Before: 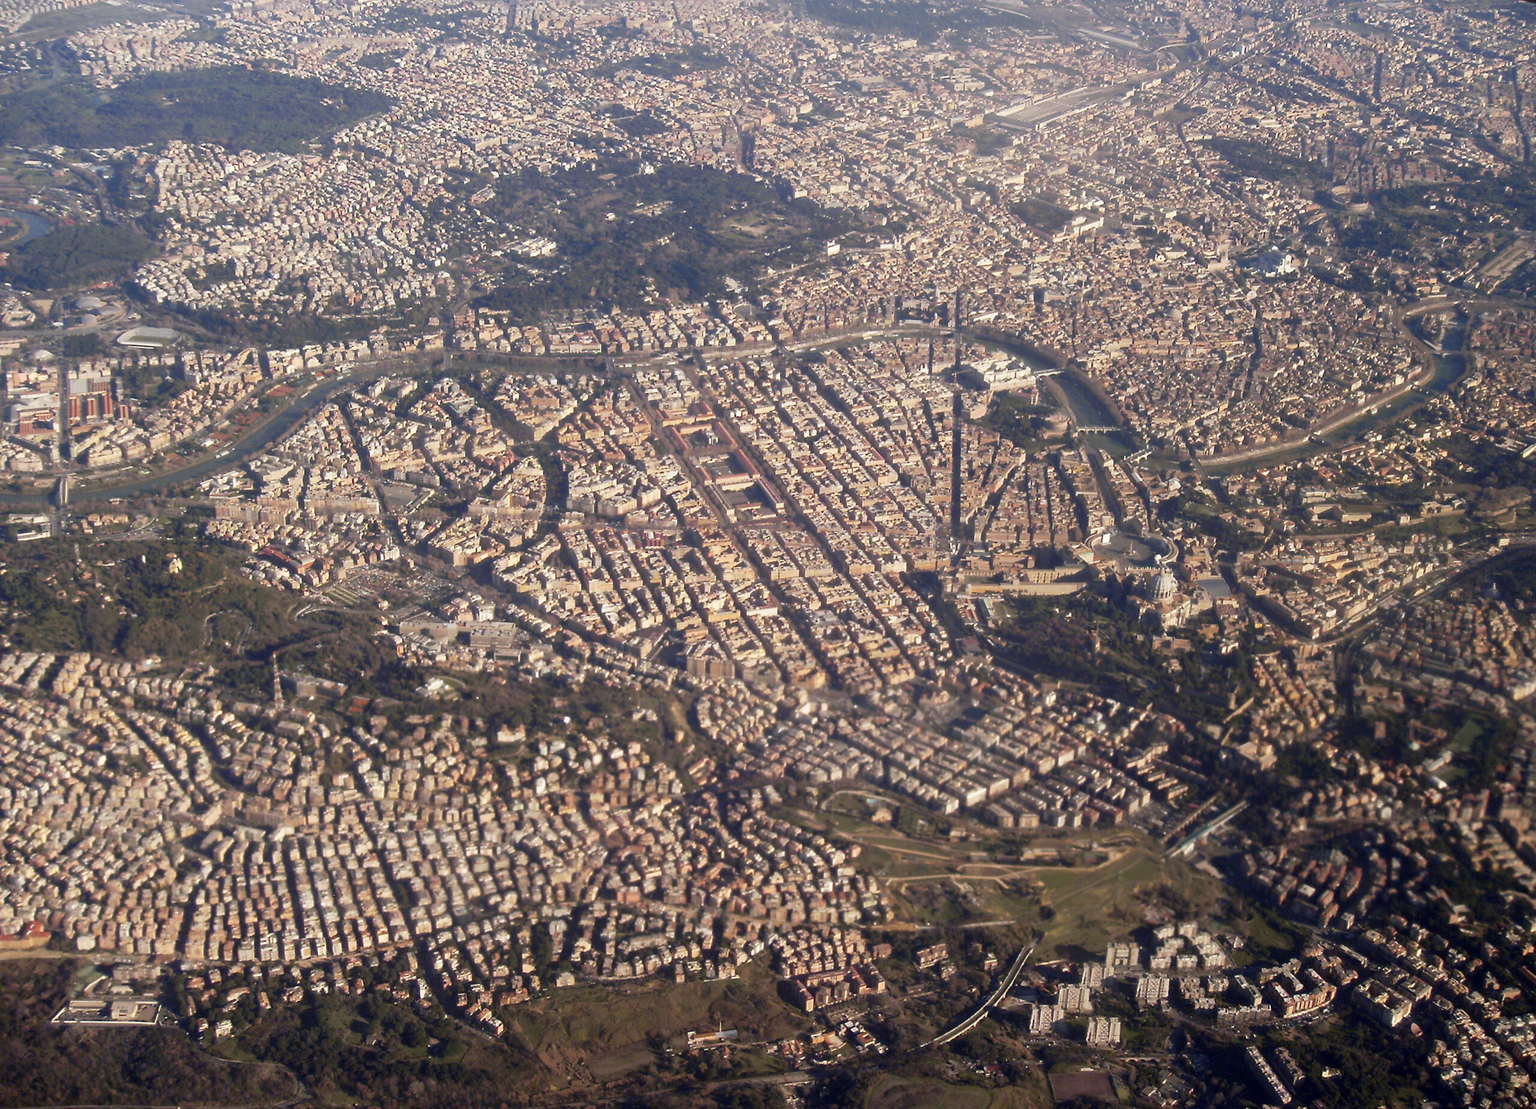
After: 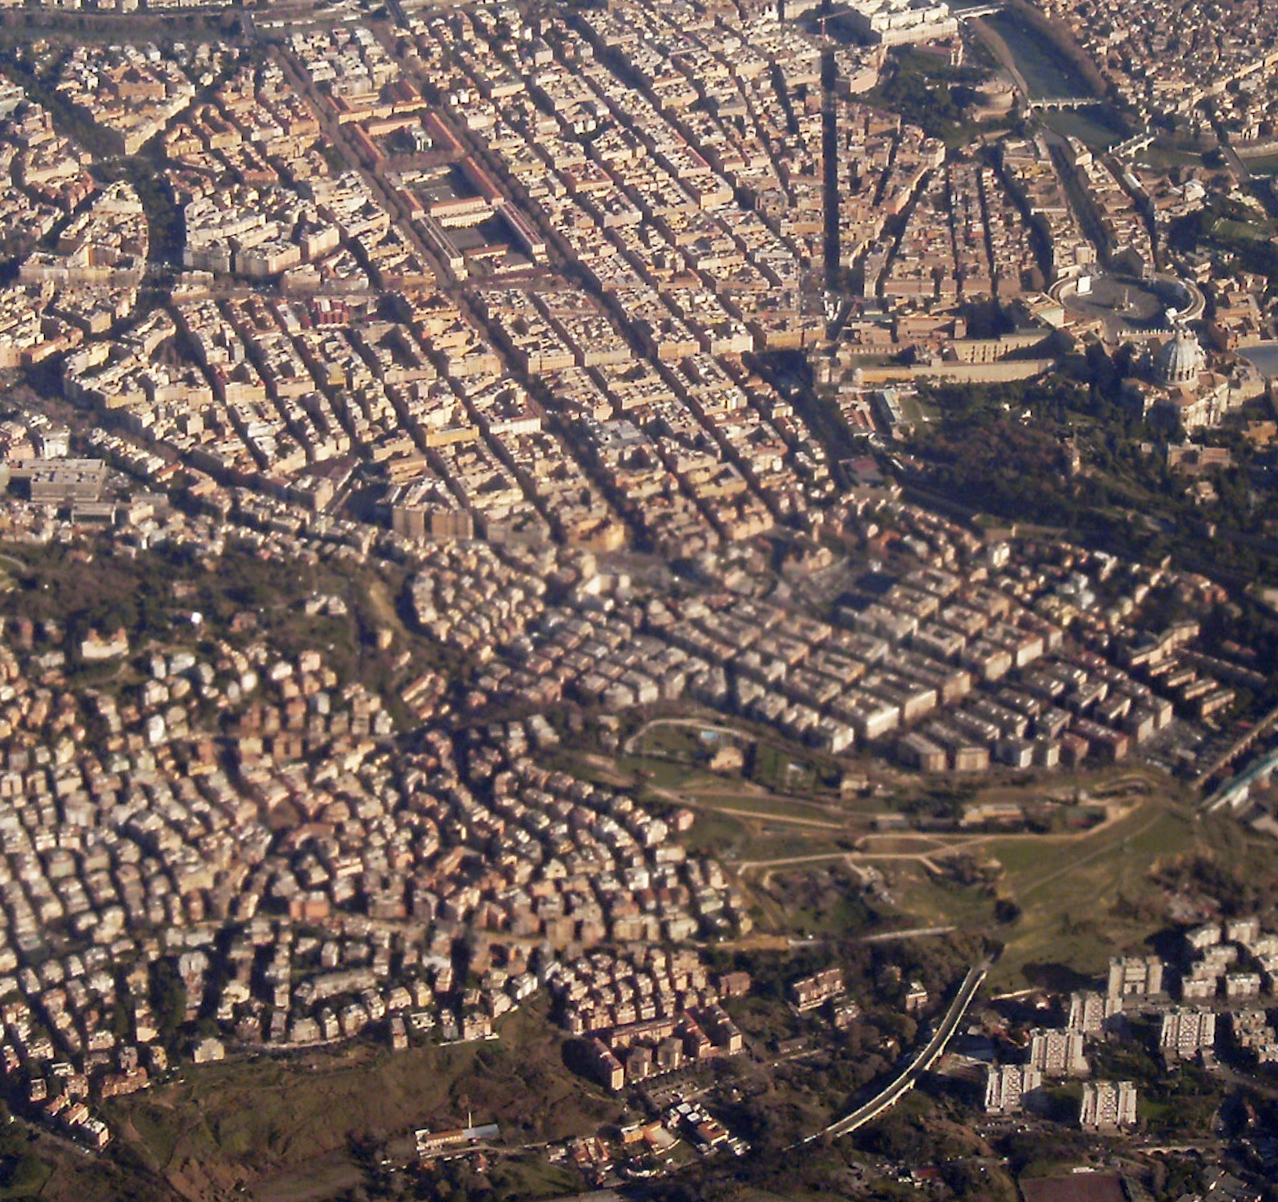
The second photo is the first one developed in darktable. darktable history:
haze removal: adaptive false
crop and rotate: left 29.237%, top 31.152%, right 19.807%
rotate and perspective: rotation -2°, crop left 0.022, crop right 0.978, crop top 0.049, crop bottom 0.951
